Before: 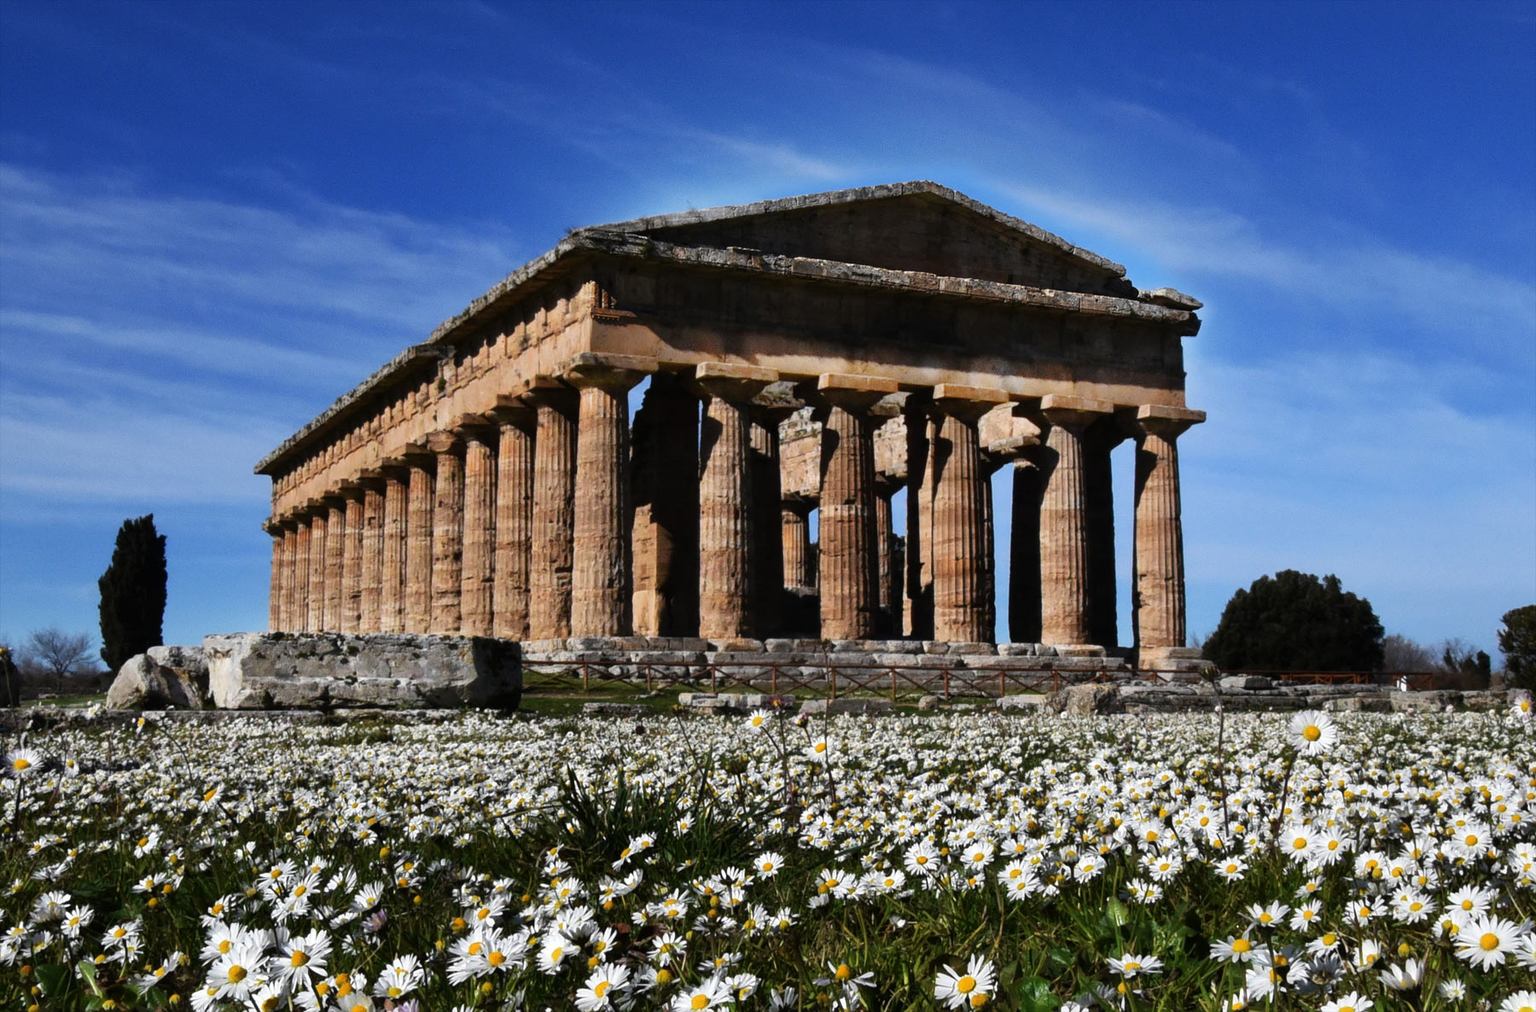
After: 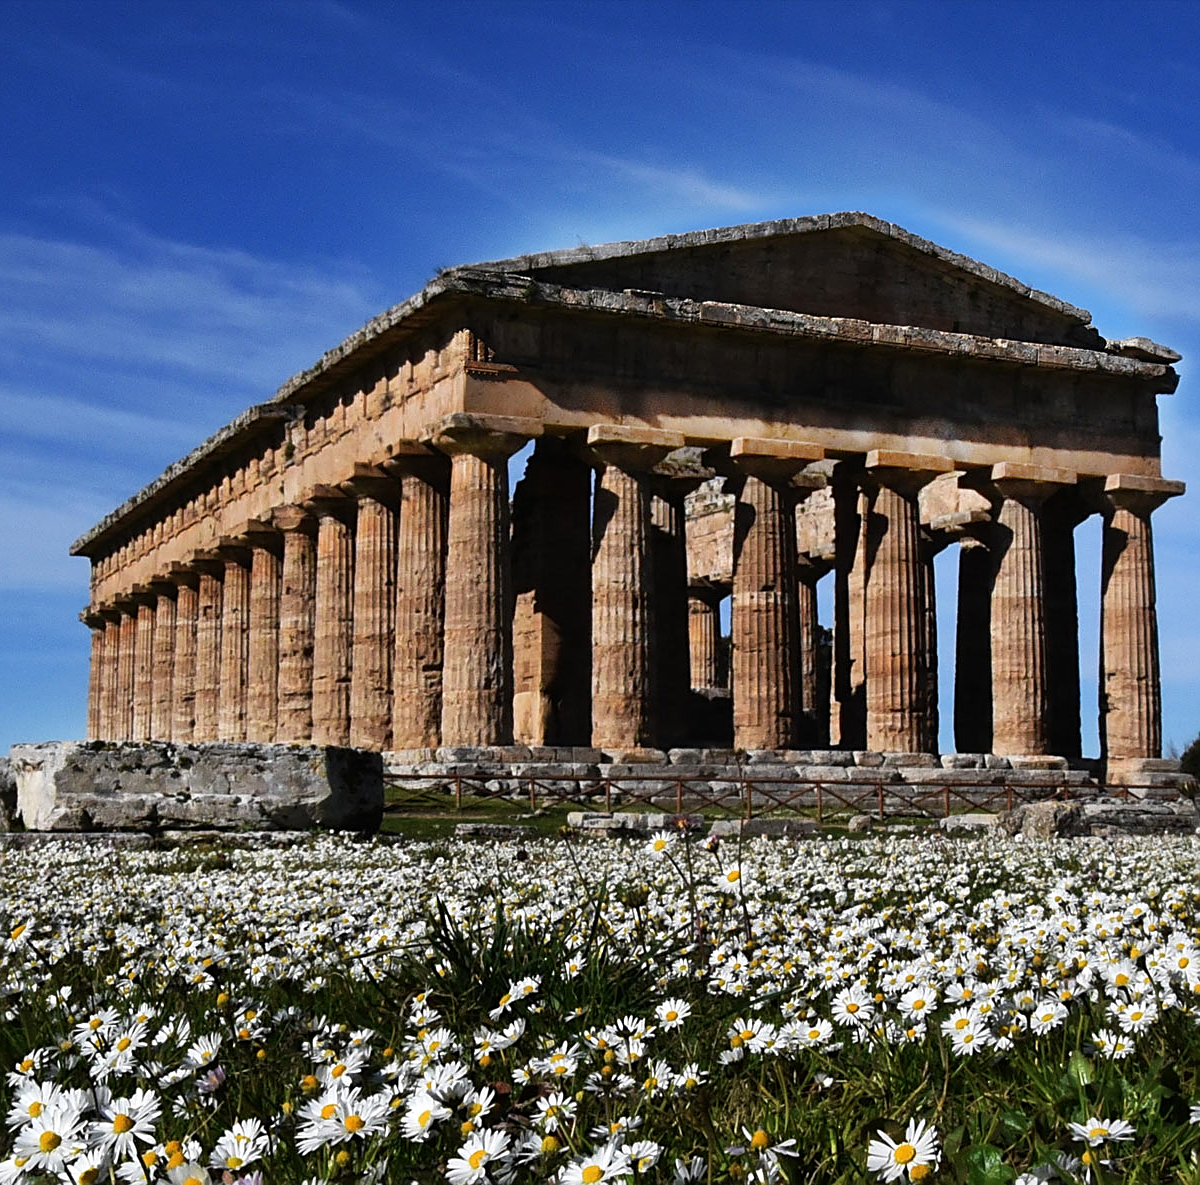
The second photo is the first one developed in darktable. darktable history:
crop and rotate: left 12.682%, right 20.6%
sharpen: on, module defaults
